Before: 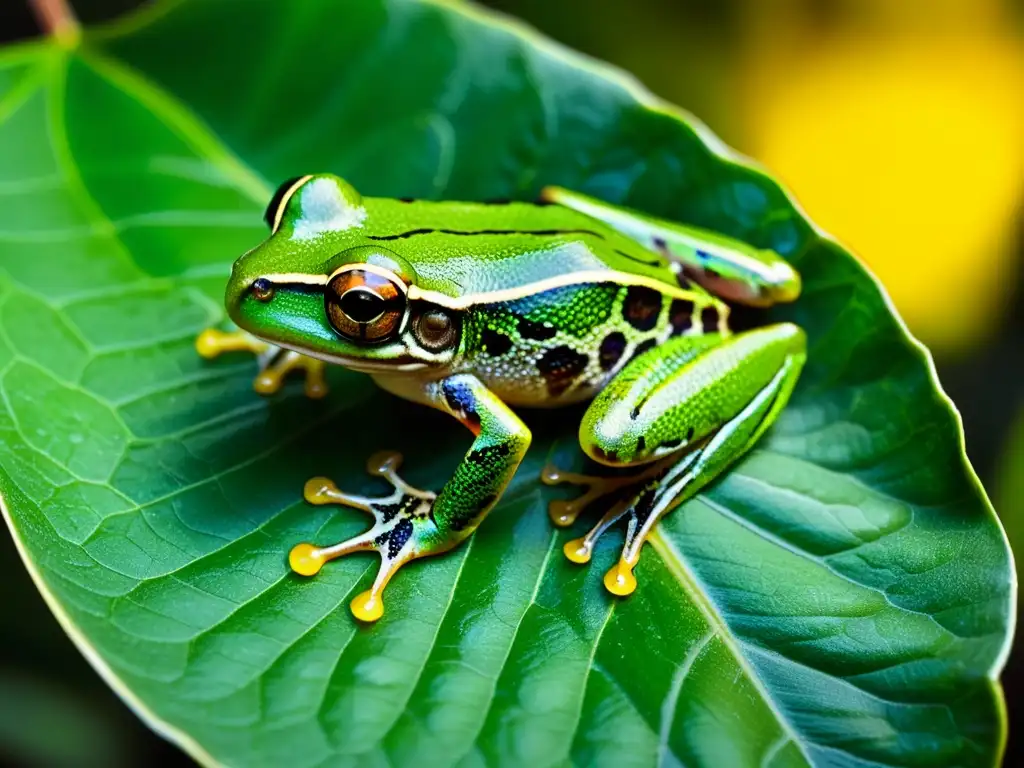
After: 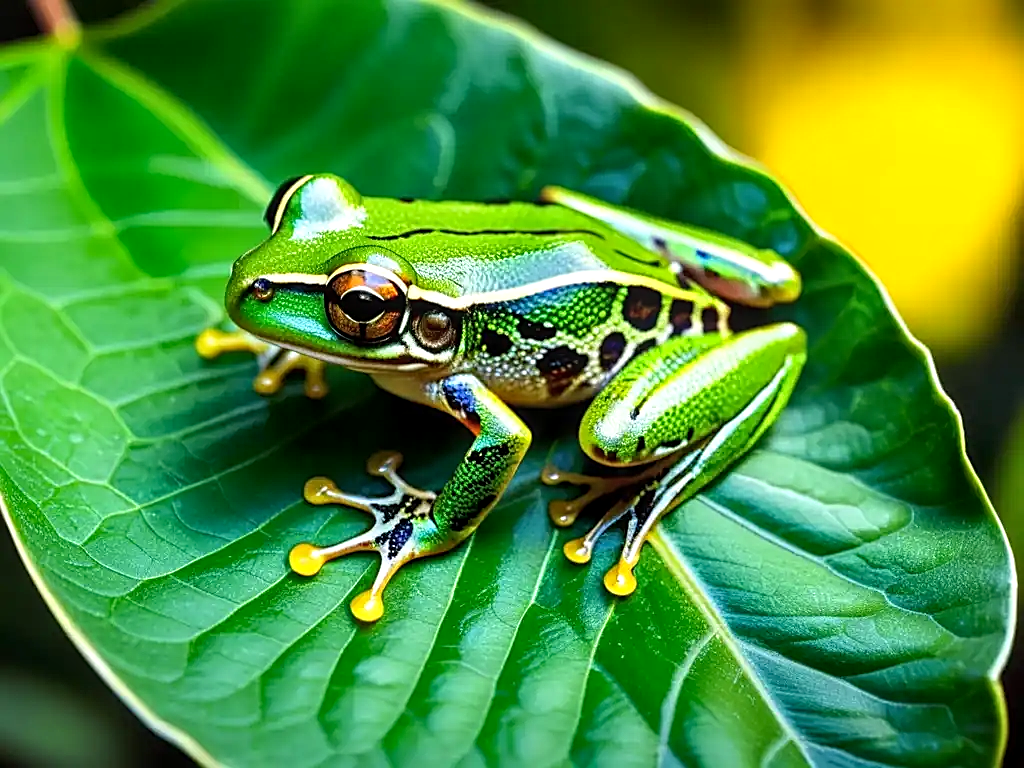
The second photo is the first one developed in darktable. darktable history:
local contrast: on, module defaults
exposure: black level correction 0.002, exposure 0.297 EV, compensate exposure bias true
sharpen: on, module defaults
